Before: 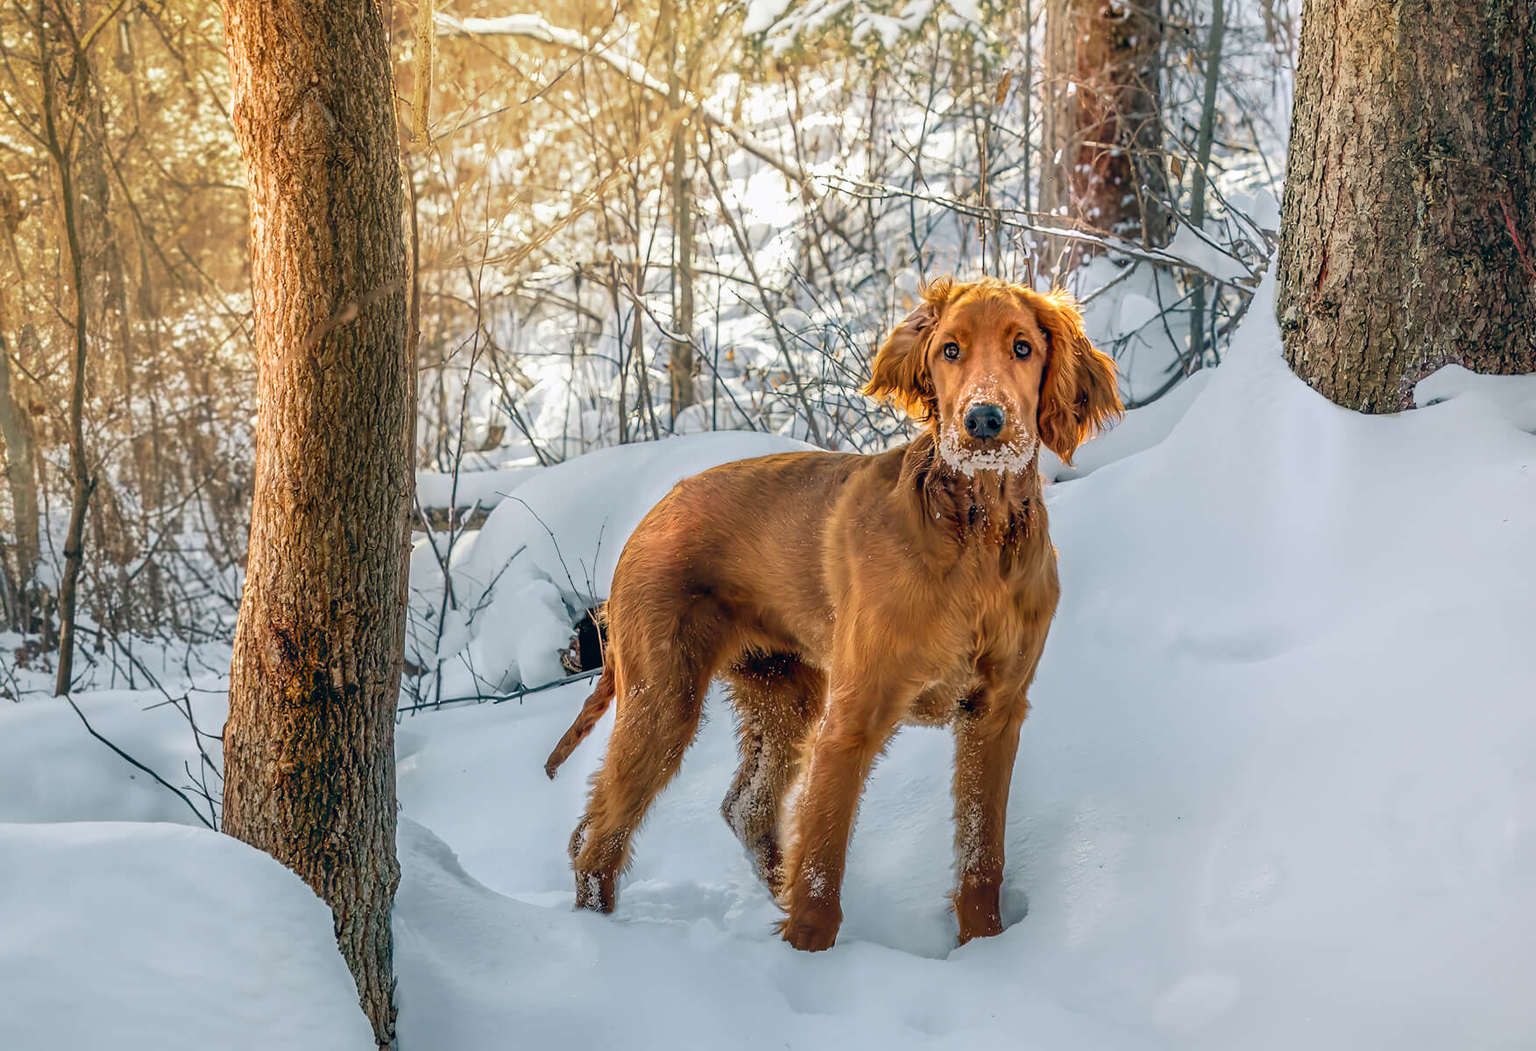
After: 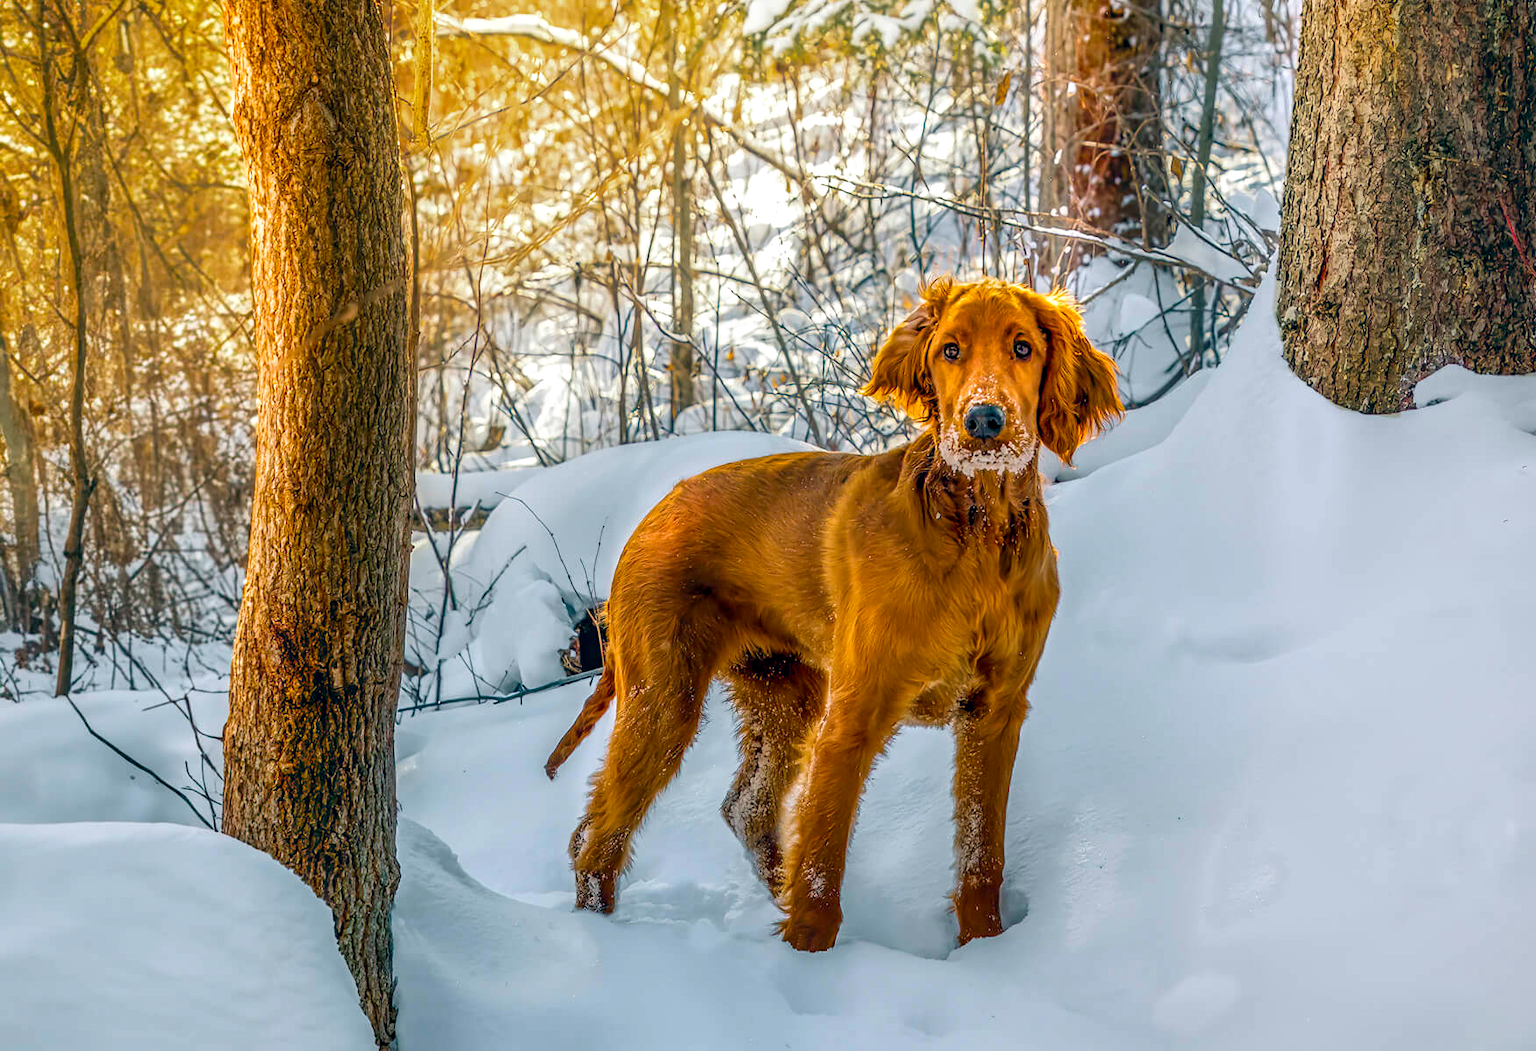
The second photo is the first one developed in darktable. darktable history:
local contrast: on, module defaults
color balance rgb: linear chroma grading › global chroma 15%, perceptual saturation grading › global saturation 30%
tone equalizer: on, module defaults
